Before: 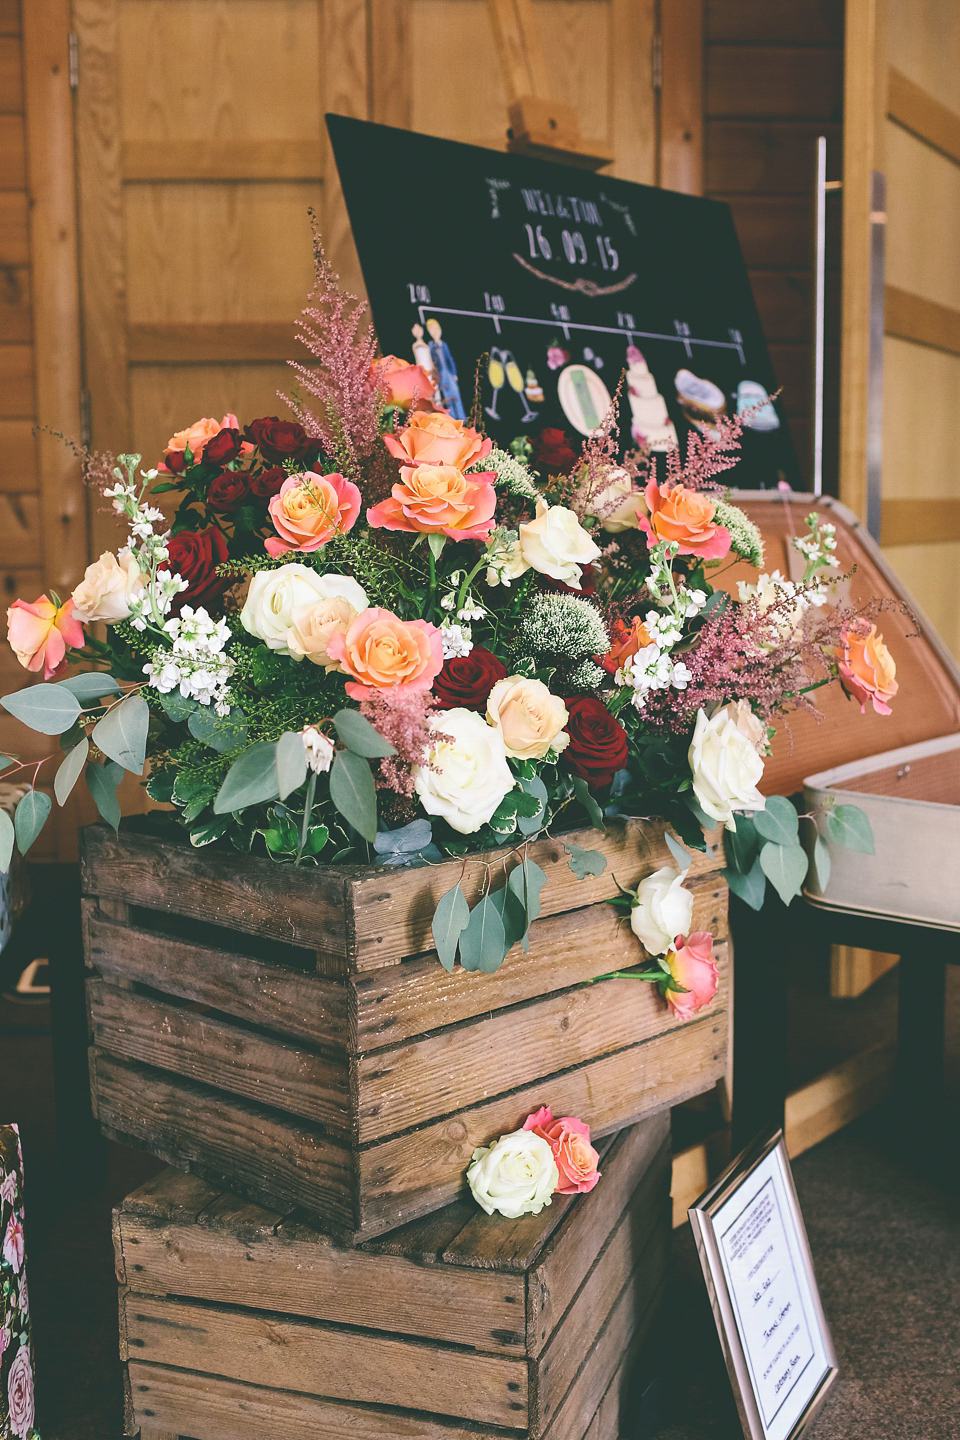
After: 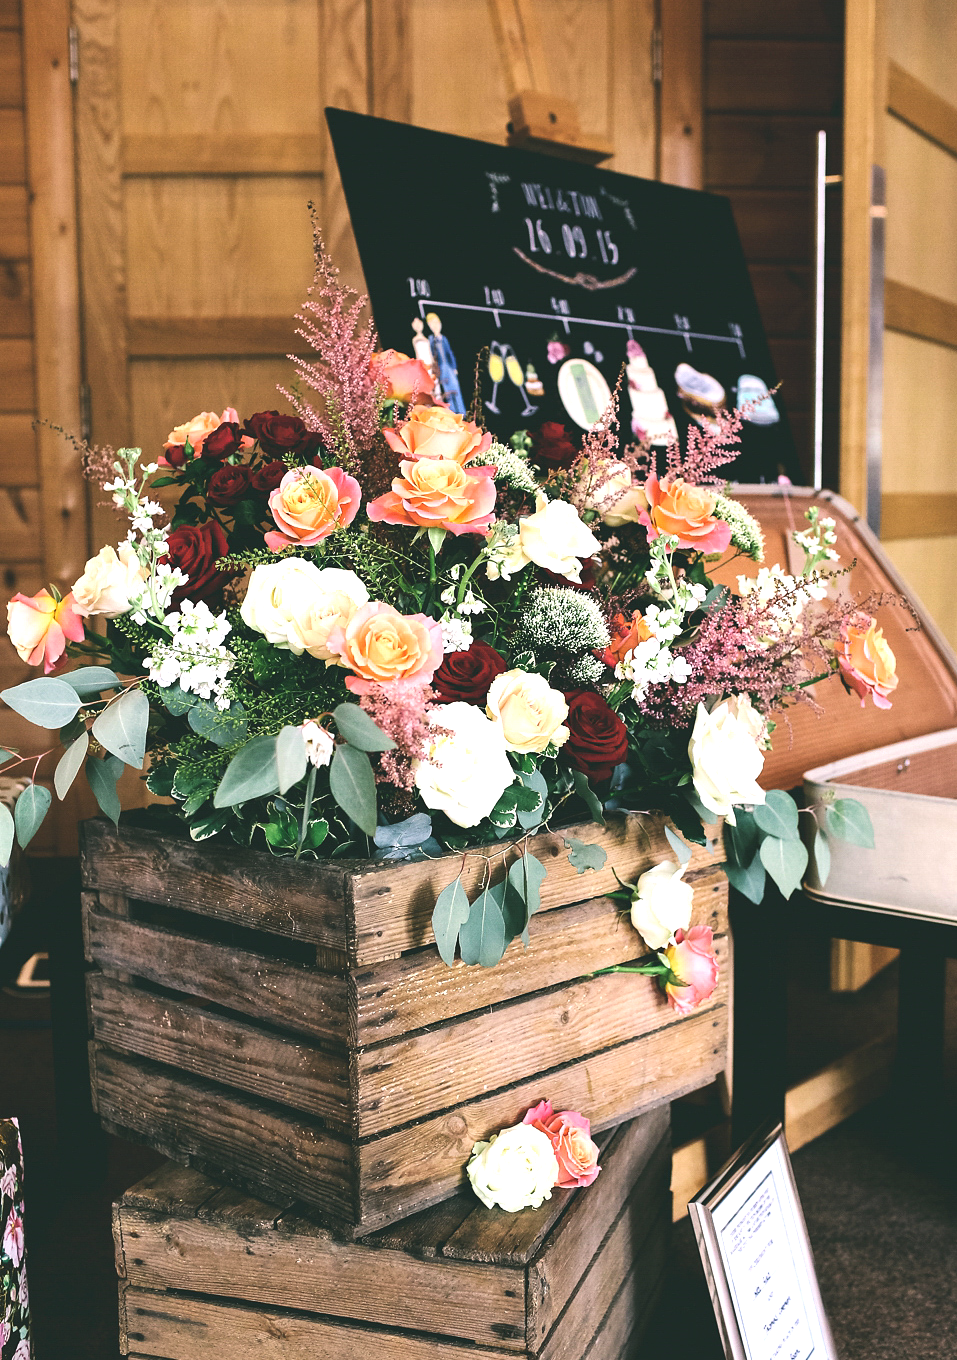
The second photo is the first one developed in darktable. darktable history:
crop: top 0.448%, right 0.264%, bottom 5.045%
tone equalizer: -8 EV -0.75 EV, -7 EV -0.7 EV, -6 EV -0.6 EV, -5 EV -0.4 EV, -3 EV 0.4 EV, -2 EV 0.6 EV, -1 EV 0.7 EV, +0 EV 0.75 EV, edges refinement/feathering 500, mask exposure compensation -1.57 EV, preserve details no
levels: mode automatic
